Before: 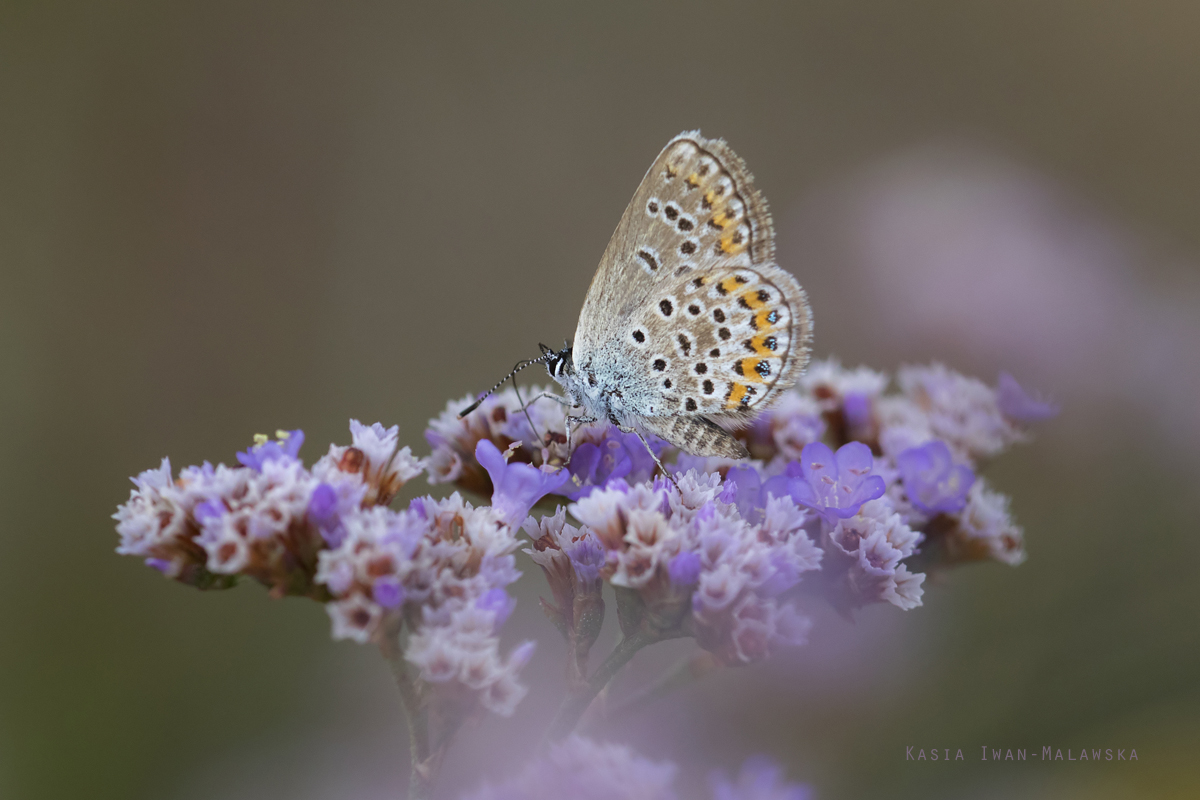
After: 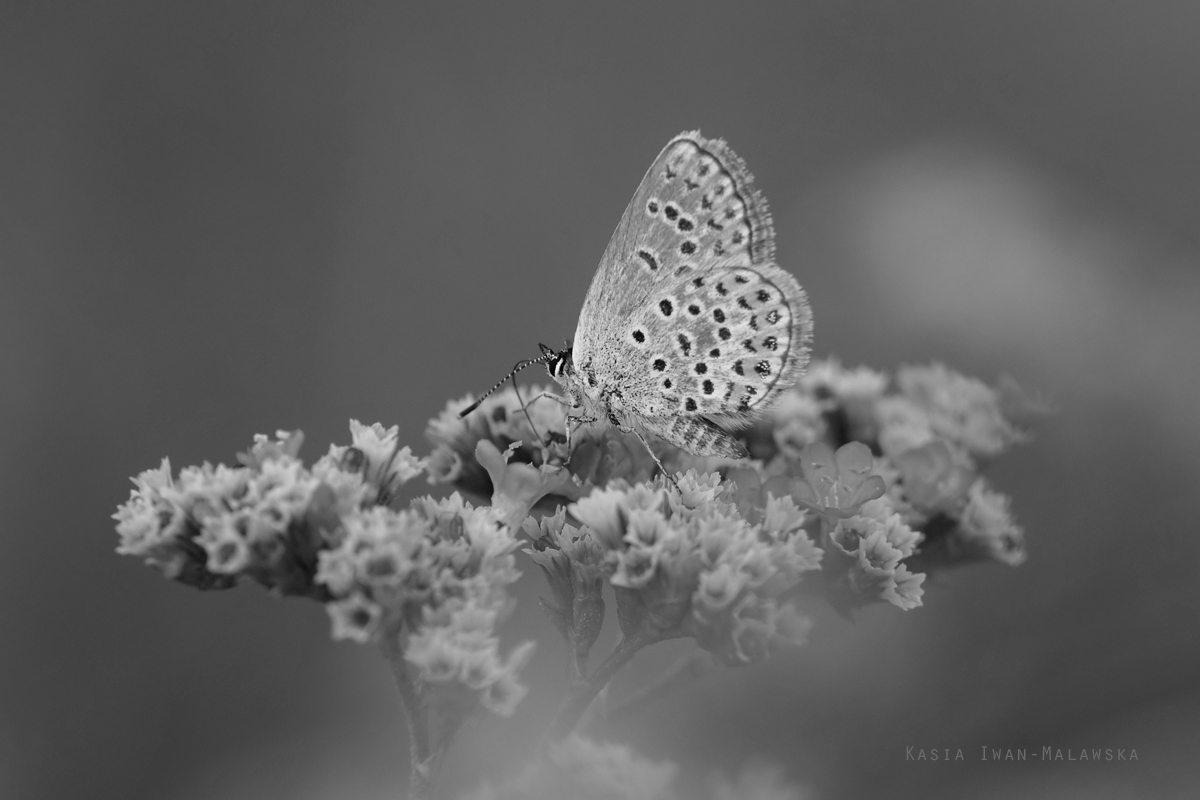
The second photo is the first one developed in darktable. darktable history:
monochrome: a -35.87, b 49.73, size 1.7
color calibration: illuminant Planckian (black body), adaptation linear Bradford (ICC v4), x 0.361, y 0.366, temperature 4511.61 K, saturation algorithm version 1 (2020)
